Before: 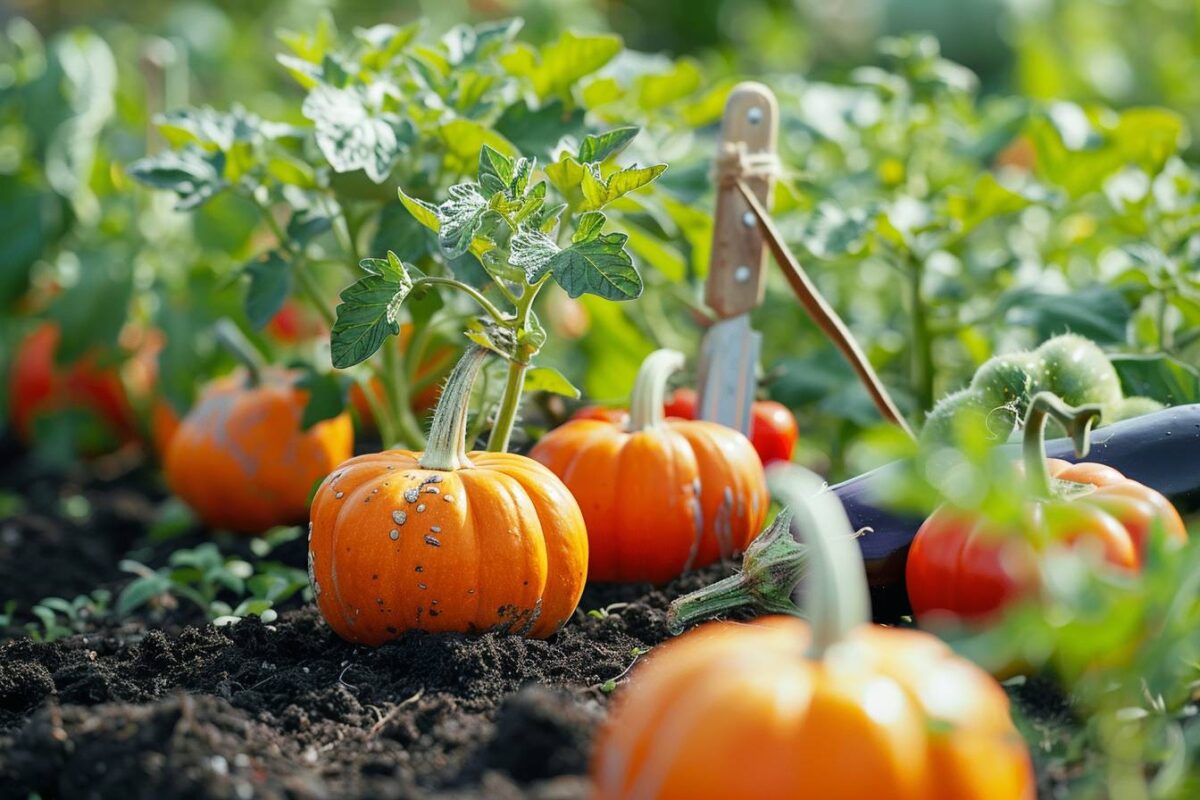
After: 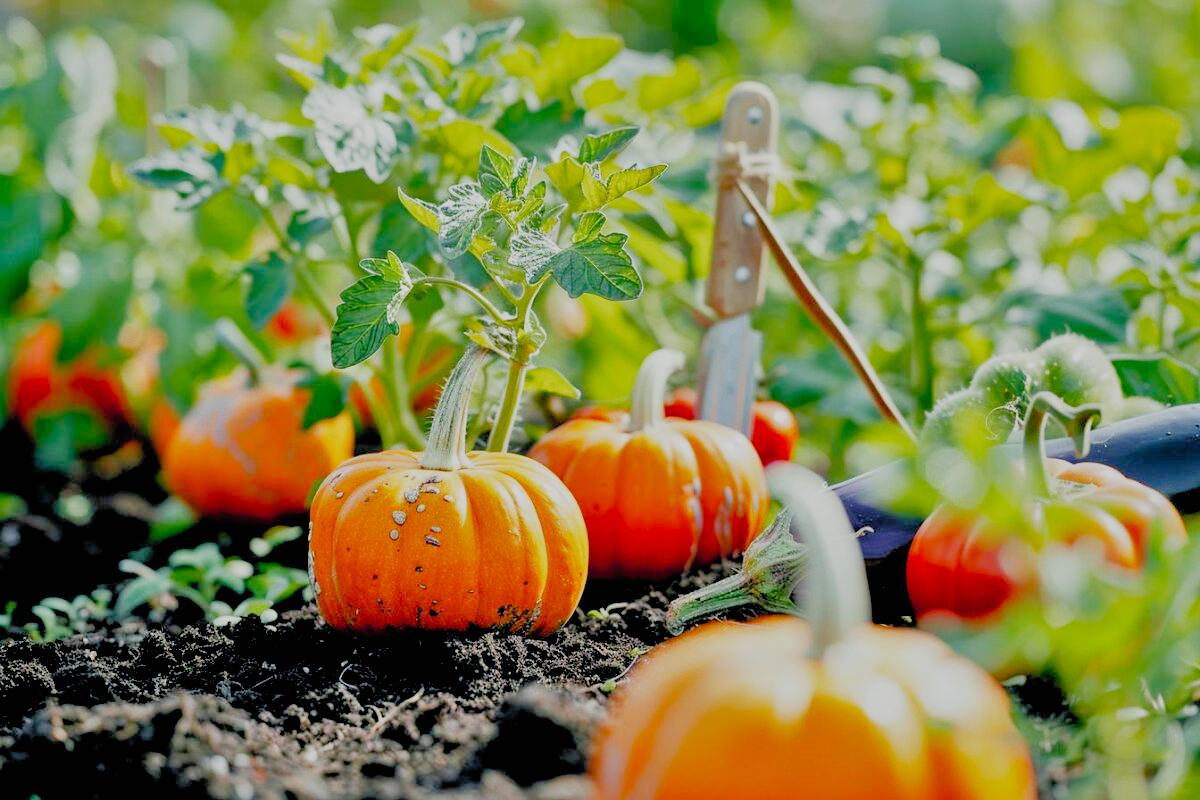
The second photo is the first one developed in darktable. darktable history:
tone equalizer: -7 EV 0.15 EV, -6 EV 0.6 EV, -5 EV 1.15 EV, -4 EV 1.33 EV, -3 EV 1.15 EV, -2 EV 0.6 EV, -1 EV 0.15 EV, mask exposure compensation -0.5 EV
filmic rgb: black relative exposure -2.85 EV, white relative exposure 4.56 EV, hardness 1.77, contrast 1.25, preserve chrominance no, color science v5 (2021)
shadows and highlights: on, module defaults
